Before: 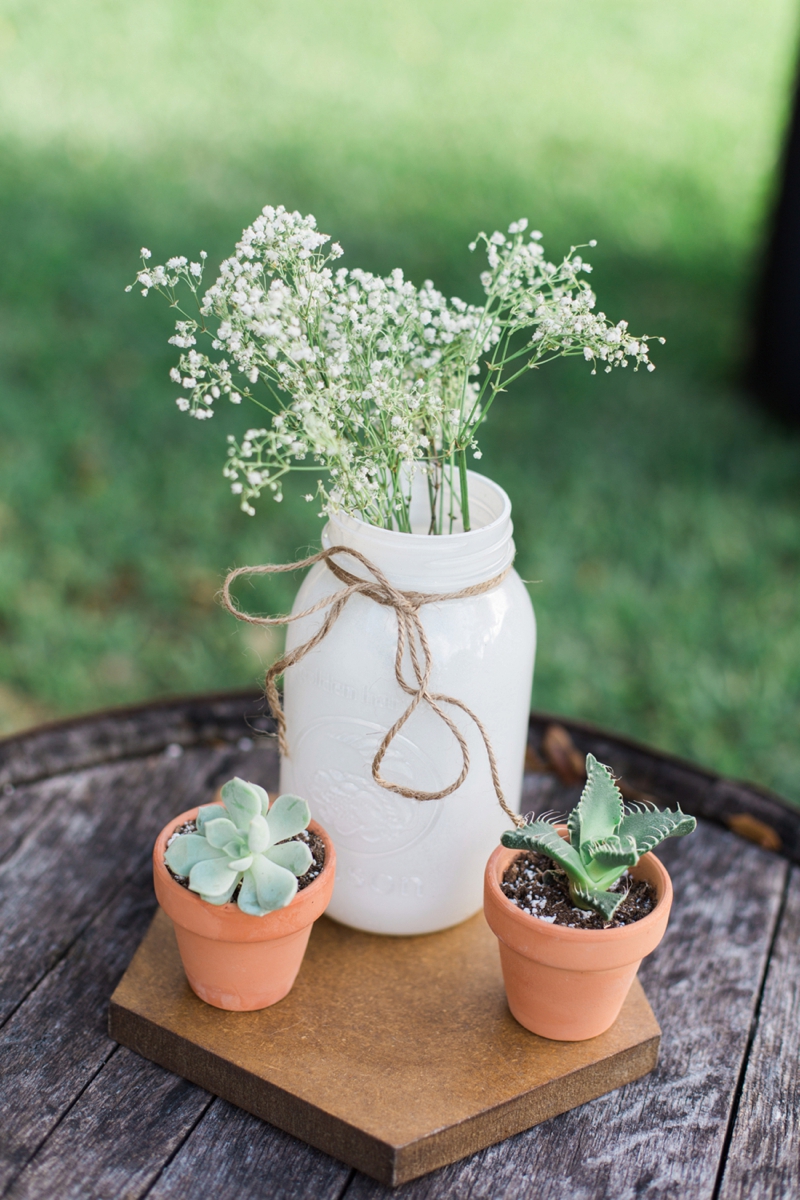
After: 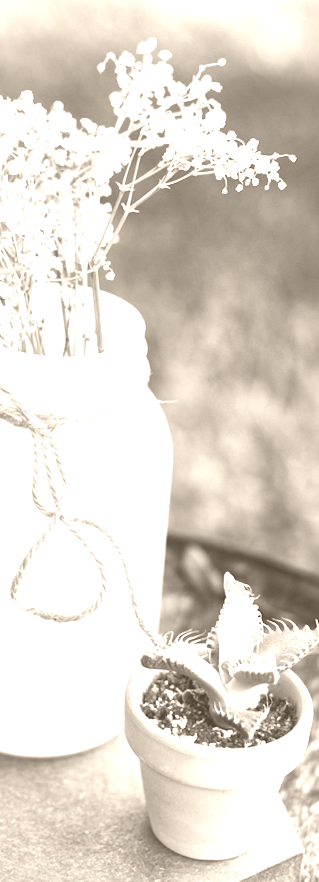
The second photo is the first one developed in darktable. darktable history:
rotate and perspective: rotation -1°, crop left 0.011, crop right 0.989, crop top 0.025, crop bottom 0.975
color balance: mode lift, gamma, gain (sRGB), lift [0.997, 0.979, 1.021, 1.011], gamma [1, 1.084, 0.916, 0.998], gain [1, 0.87, 1.13, 1.101], contrast 4.55%, contrast fulcrum 38.24%, output saturation 104.09%
color calibration: output gray [0.21, 0.42, 0.37, 0], gray › normalize channels true, illuminant same as pipeline (D50), adaptation XYZ, x 0.346, y 0.359, gamut compression 0
exposure: exposure 0.564 EV, compensate highlight preservation false
color correction: saturation 1.1
local contrast: mode bilateral grid, contrast 20, coarseness 50, detail 179%, midtone range 0.2
colorize: hue 34.49°, saturation 35.33%, source mix 100%, version 1
crop: left 45.721%, top 13.393%, right 14.118%, bottom 10.01%
